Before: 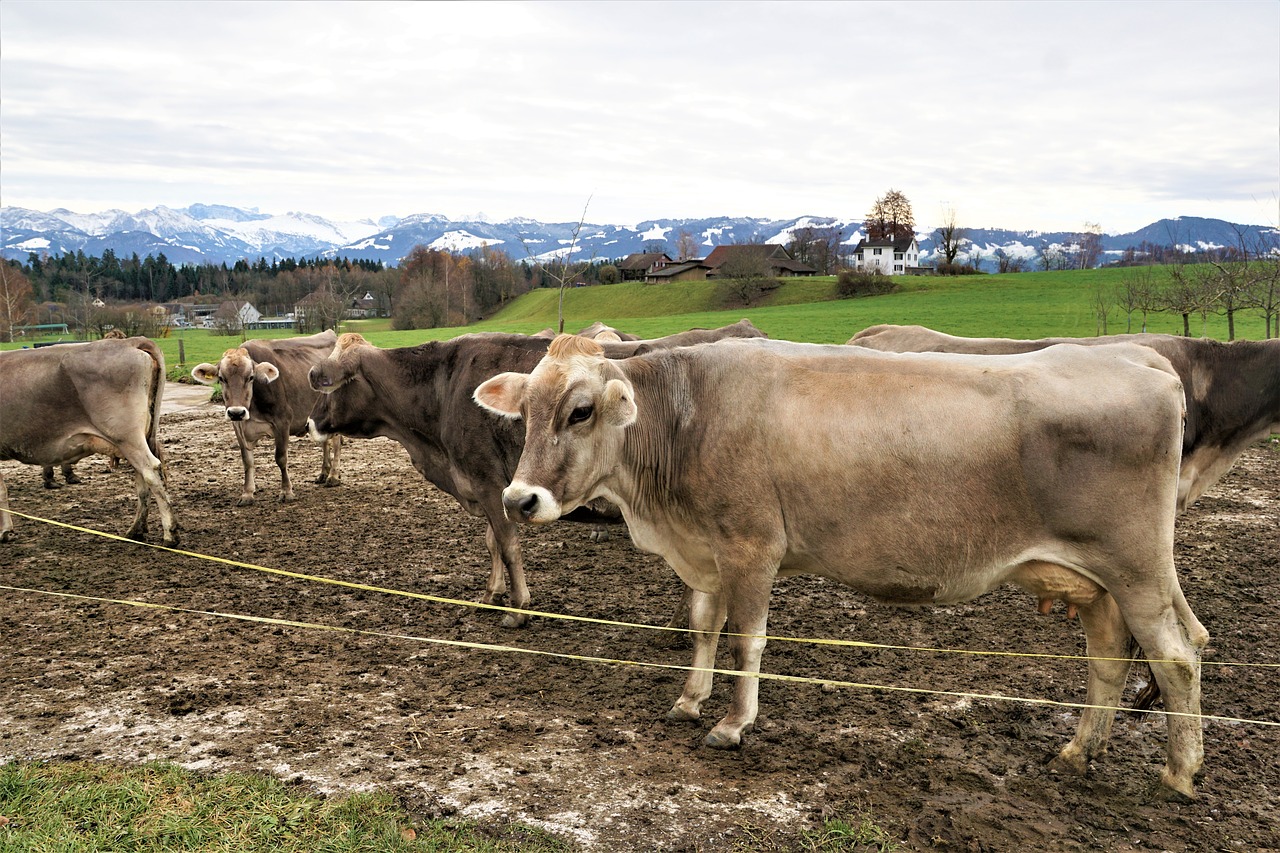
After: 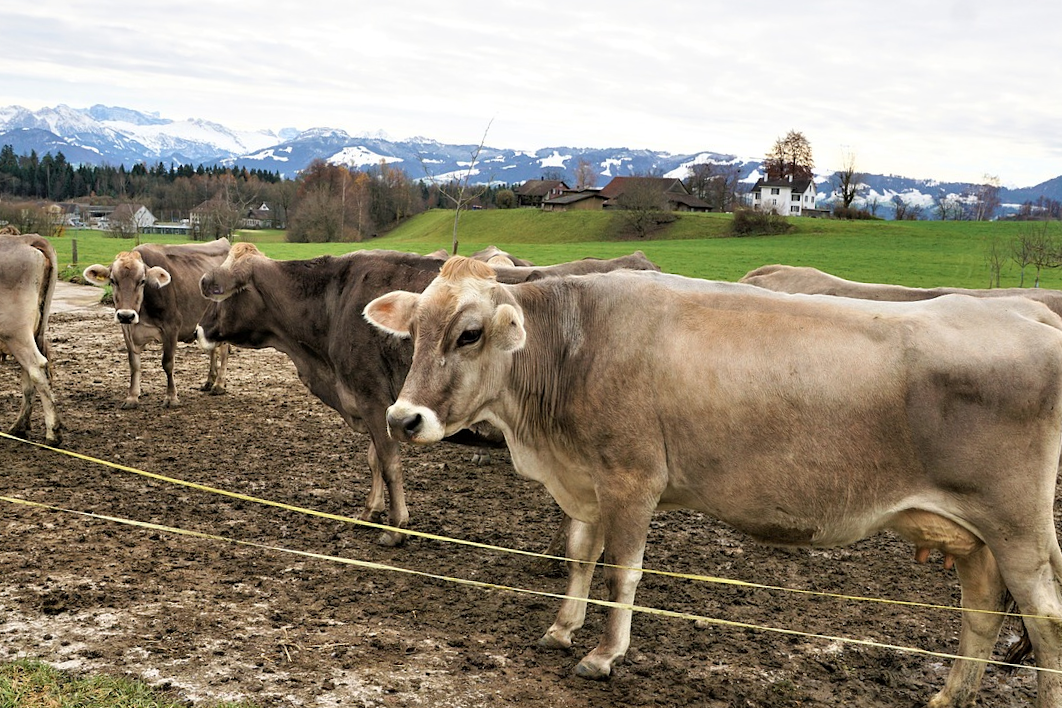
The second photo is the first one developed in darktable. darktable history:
crop and rotate: angle -3.28°, left 5.351%, top 5.208%, right 4.641%, bottom 4.725%
